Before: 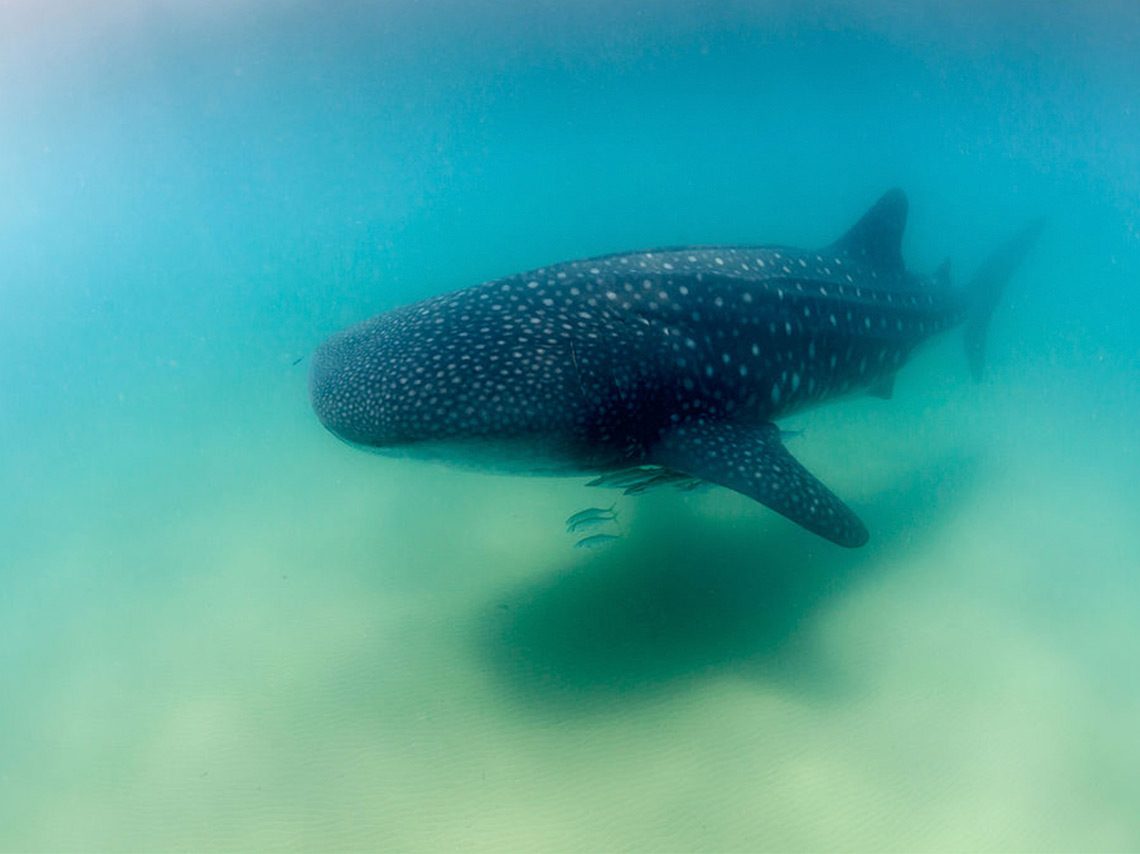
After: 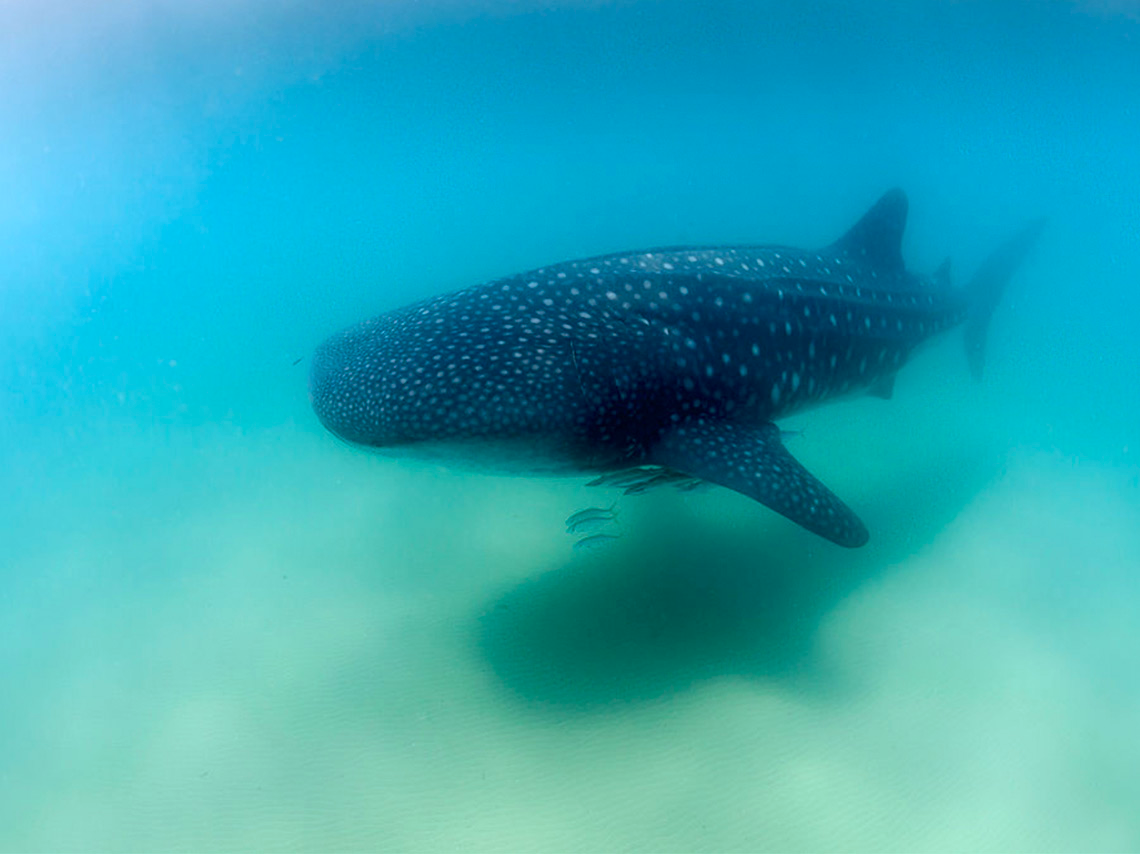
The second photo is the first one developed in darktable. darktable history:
color calibration: illuminant Planckian (black body), x 0.378, y 0.375, temperature 4065 K
color zones: curves: ch0 [(0.224, 0.526) (0.75, 0.5)]; ch1 [(0.055, 0.526) (0.224, 0.761) (0.377, 0.526) (0.75, 0.5)]
